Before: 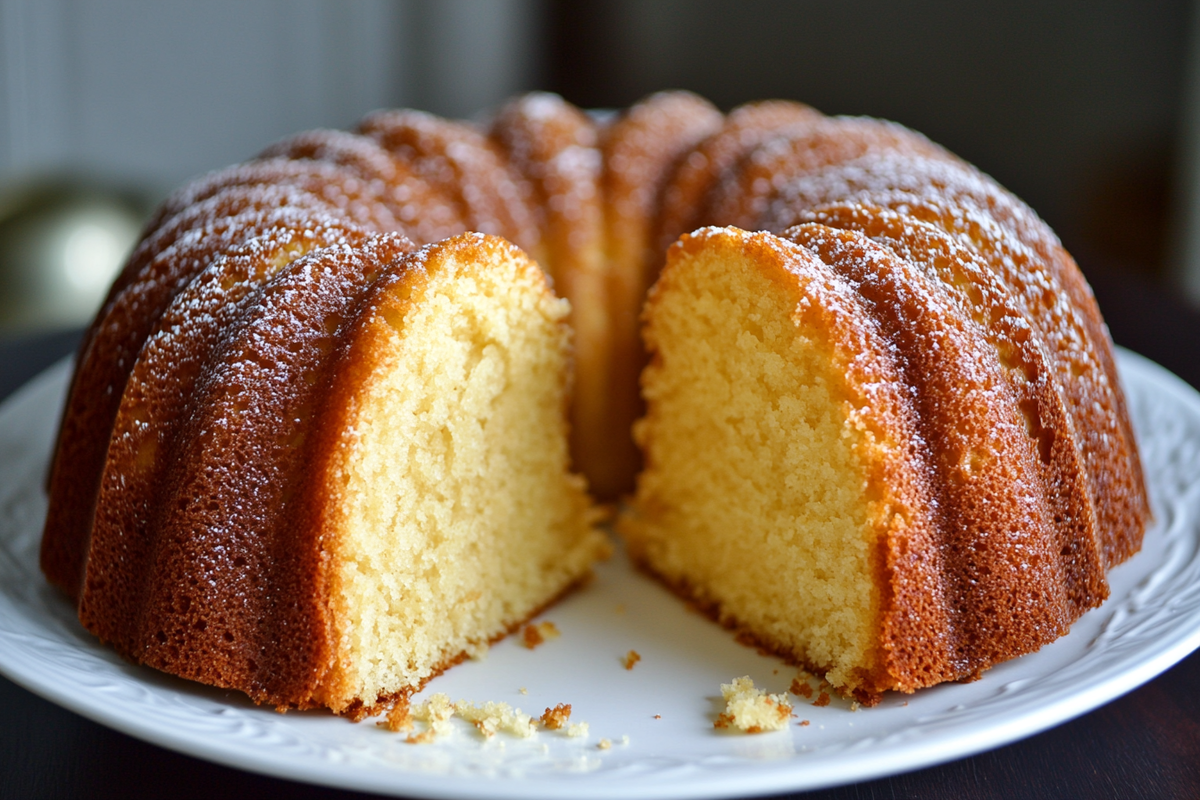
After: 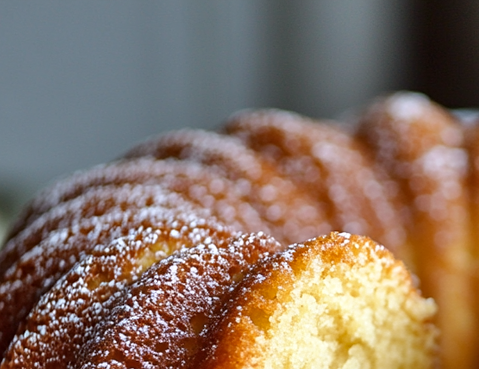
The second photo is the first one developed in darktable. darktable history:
crop and rotate: left 11.181%, top 0.075%, right 48.842%, bottom 53.781%
local contrast: mode bilateral grid, contrast 99, coarseness 99, detail 93%, midtone range 0.2
contrast equalizer: octaves 7, y [[0.502, 0.505, 0.512, 0.529, 0.564, 0.588], [0.5 ×6], [0.502, 0.505, 0.512, 0.529, 0.564, 0.588], [0, 0.001, 0.001, 0.004, 0.008, 0.011], [0, 0.001, 0.001, 0.004, 0.008, 0.011]]
shadows and highlights: white point adjustment 0.104, highlights -70.56, soften with gaussian
